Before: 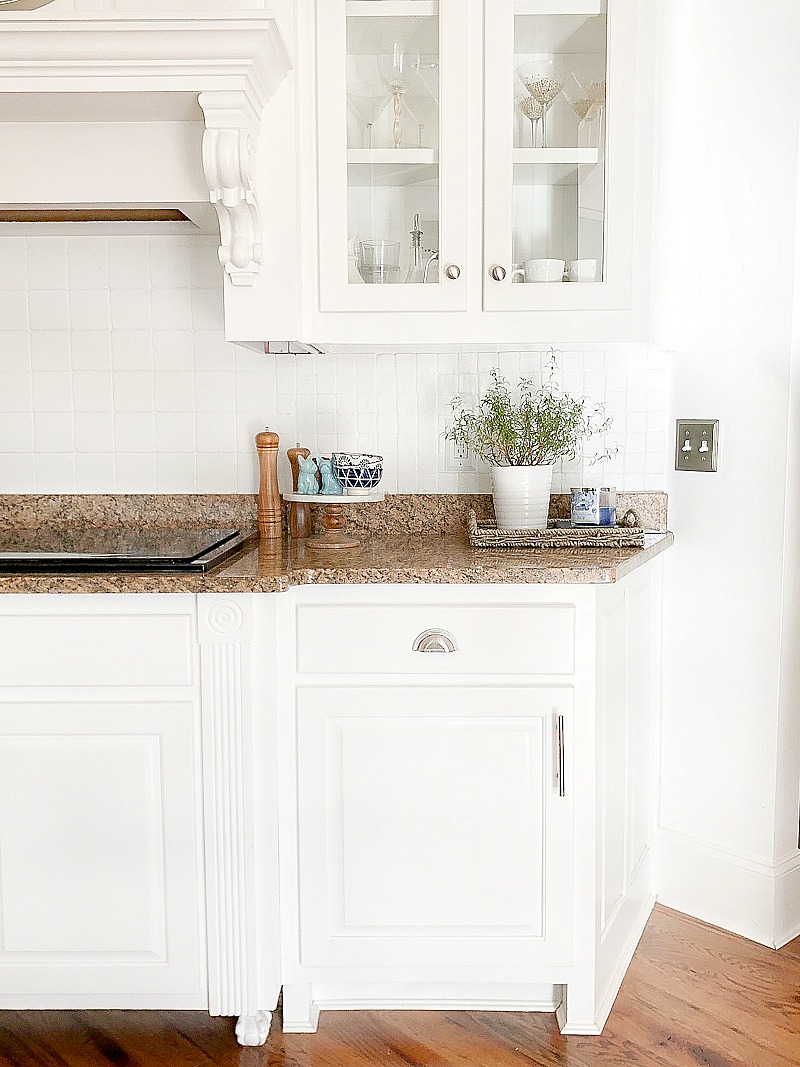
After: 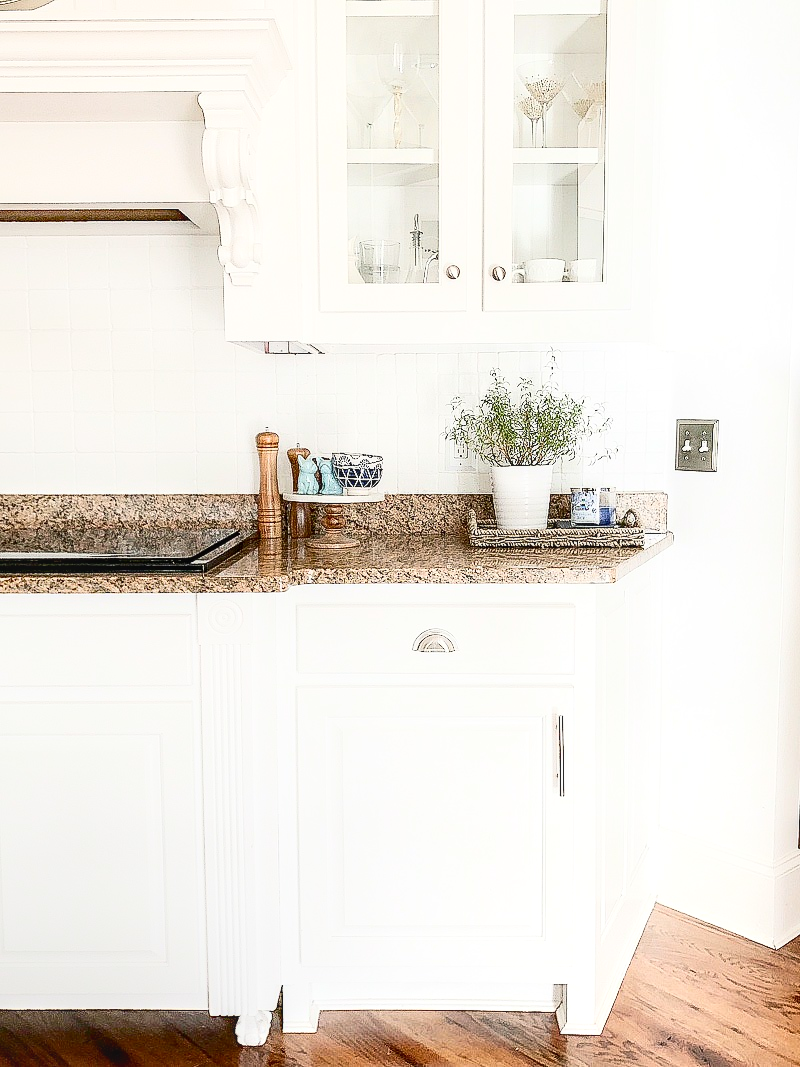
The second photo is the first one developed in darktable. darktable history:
local contrast: on, module defaults
contrast brightness saturation: contrast 0.39, brightness 0.1
